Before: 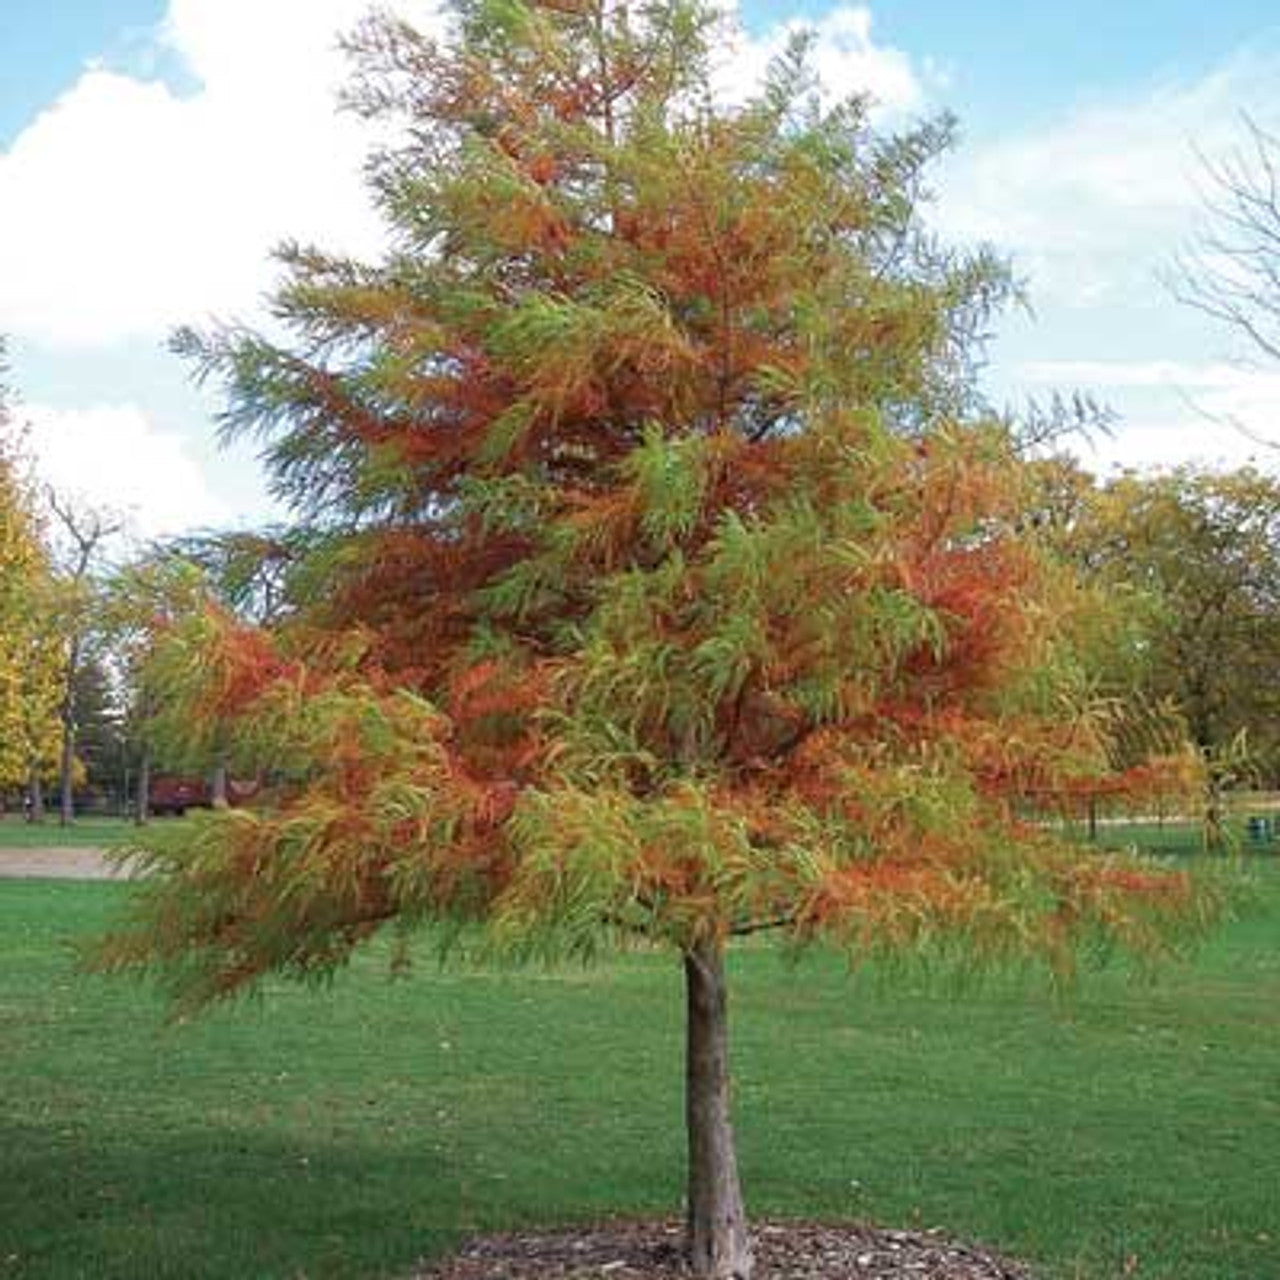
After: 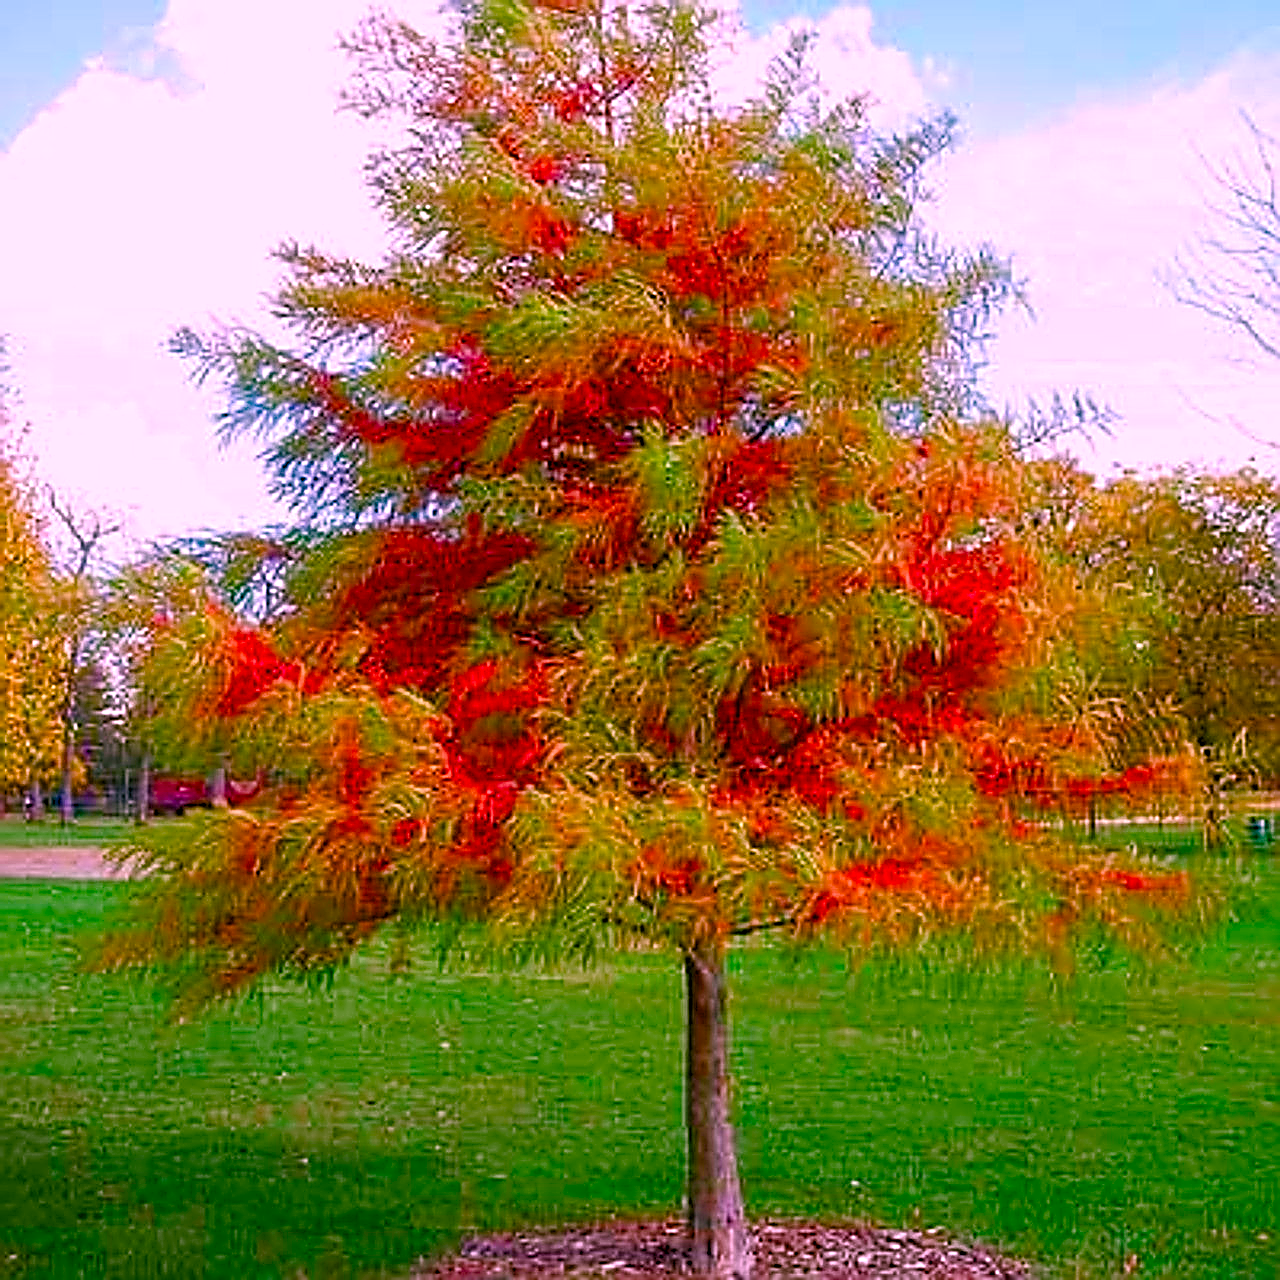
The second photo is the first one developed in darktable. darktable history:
color balance rgb: linear chroma grading › shadows 31.843%, linear chroma grading › global chroma -2.415%, linear chroma grading › mid-tones 4.165%, perceptual saturation grading › global saturation 20%, perceptual saturation grading › highlights -25.83%, perceptual saturation grading › shadows 49.483%
sharpen: amount 1.875
color correction: highlights a* 19.4, highlights b* -11.29, saturation 1.69
